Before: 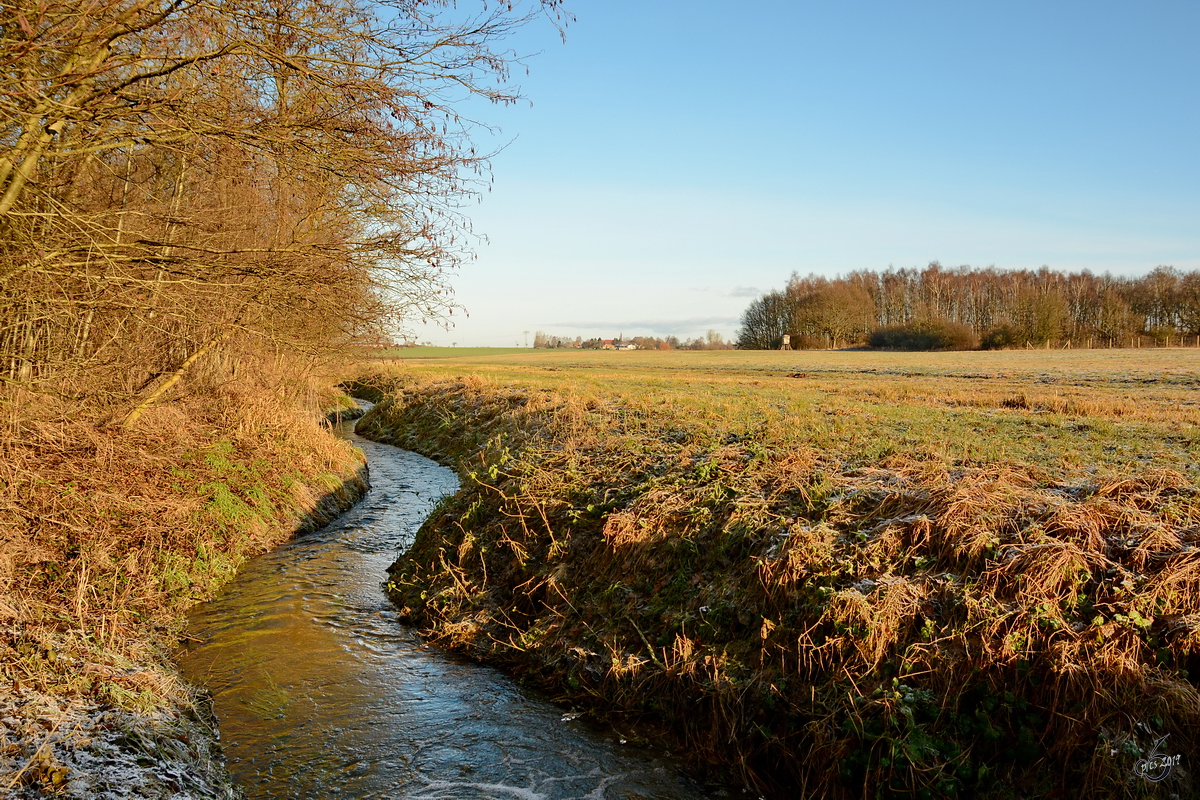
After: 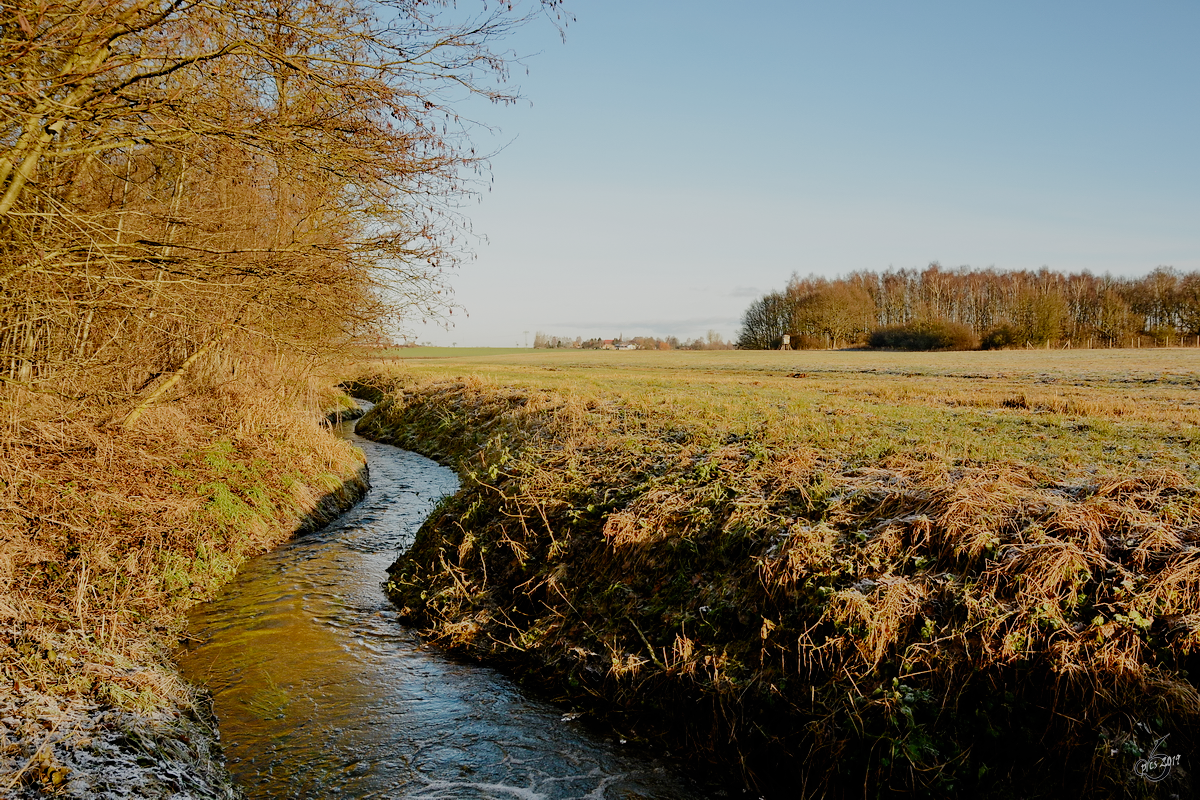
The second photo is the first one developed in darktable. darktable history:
filmic rgb: black relative exposure -7.65 EV, white relative exposure 4.56 EV, hardness 3.61, add noise in highlights 0, preserve chrominance no, color science v3 (2019), use custom middle-gray values true, contrast in highlights soft
